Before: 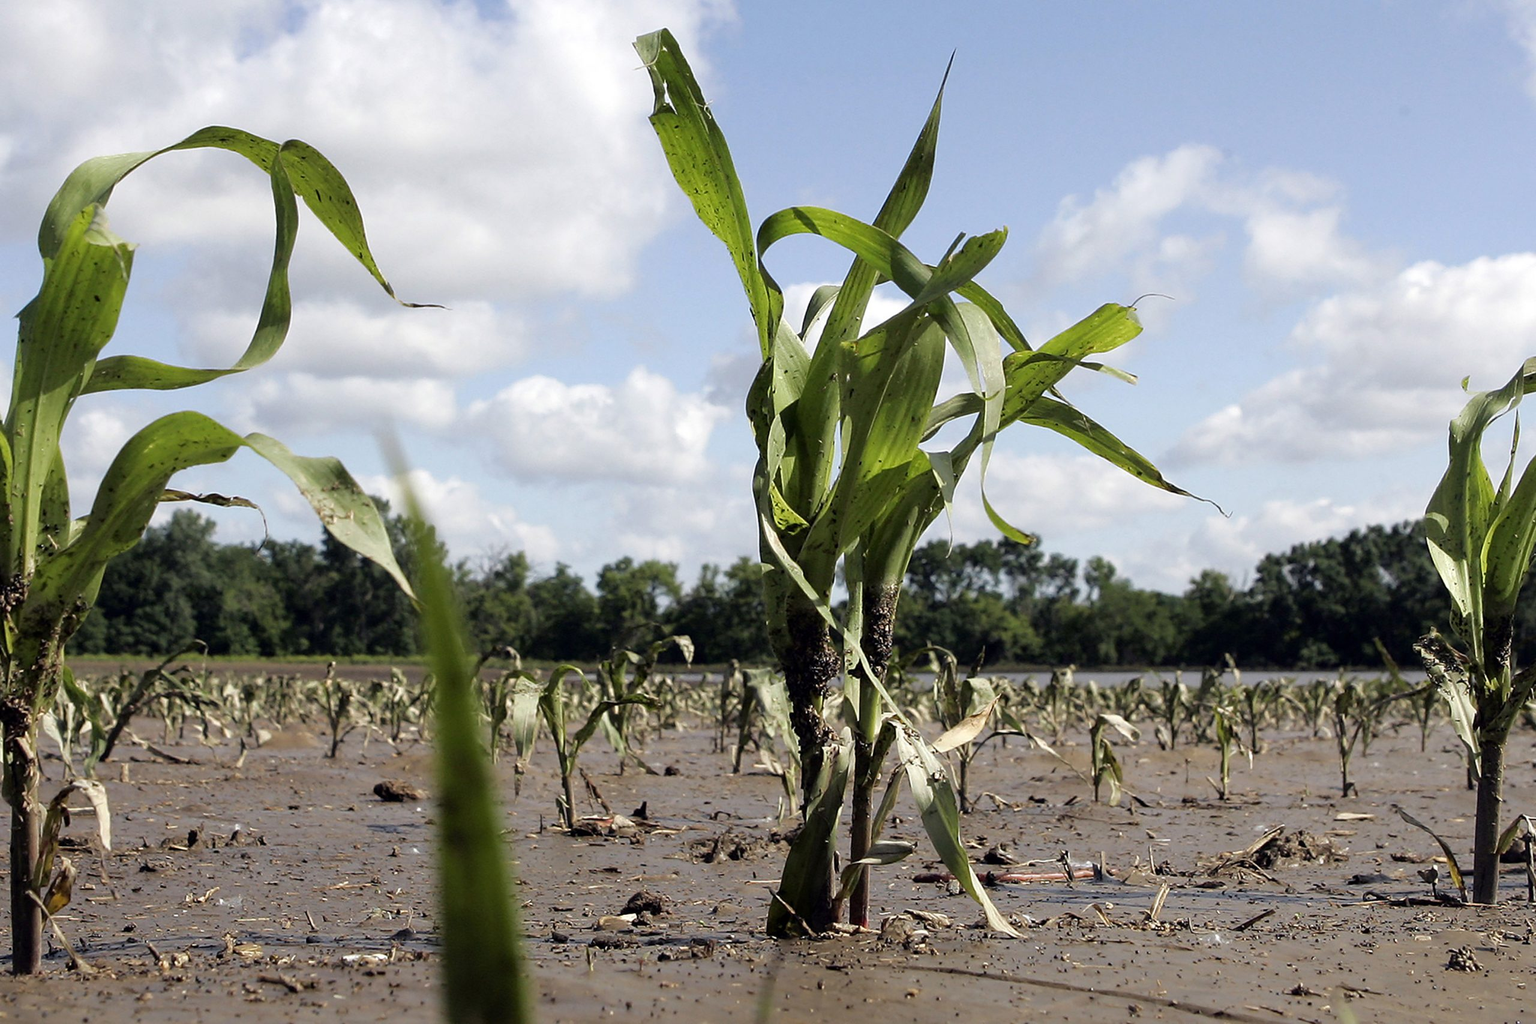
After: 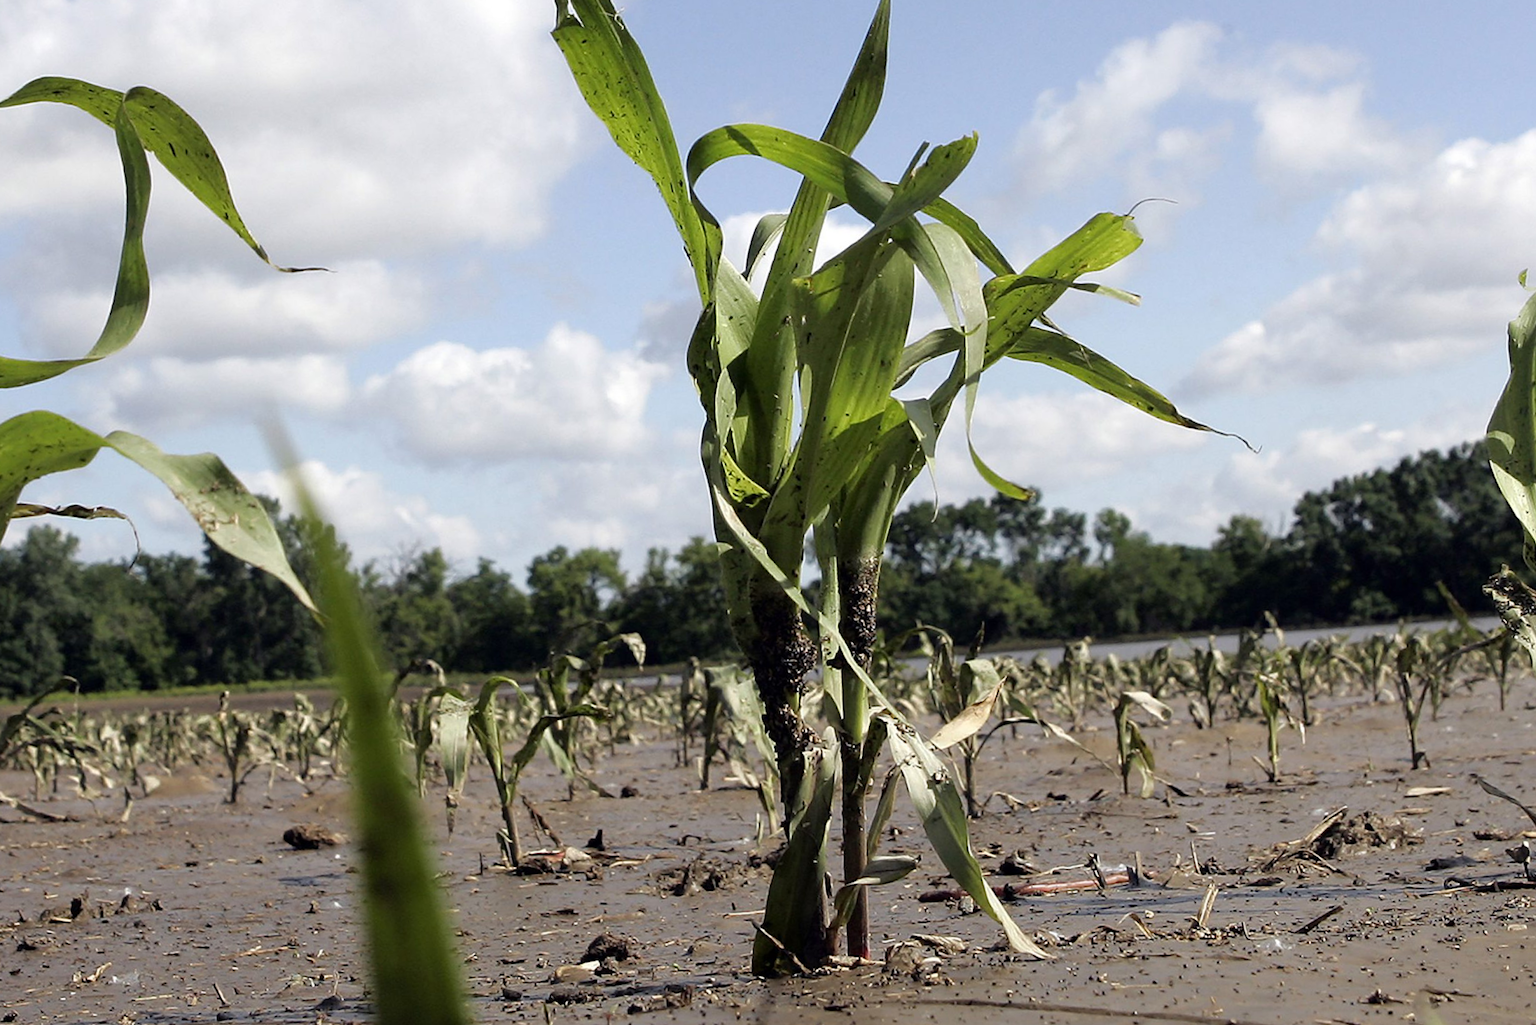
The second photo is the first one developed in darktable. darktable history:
crop and rotate: angle 3.86°, left 5.85%, top 5.671%
